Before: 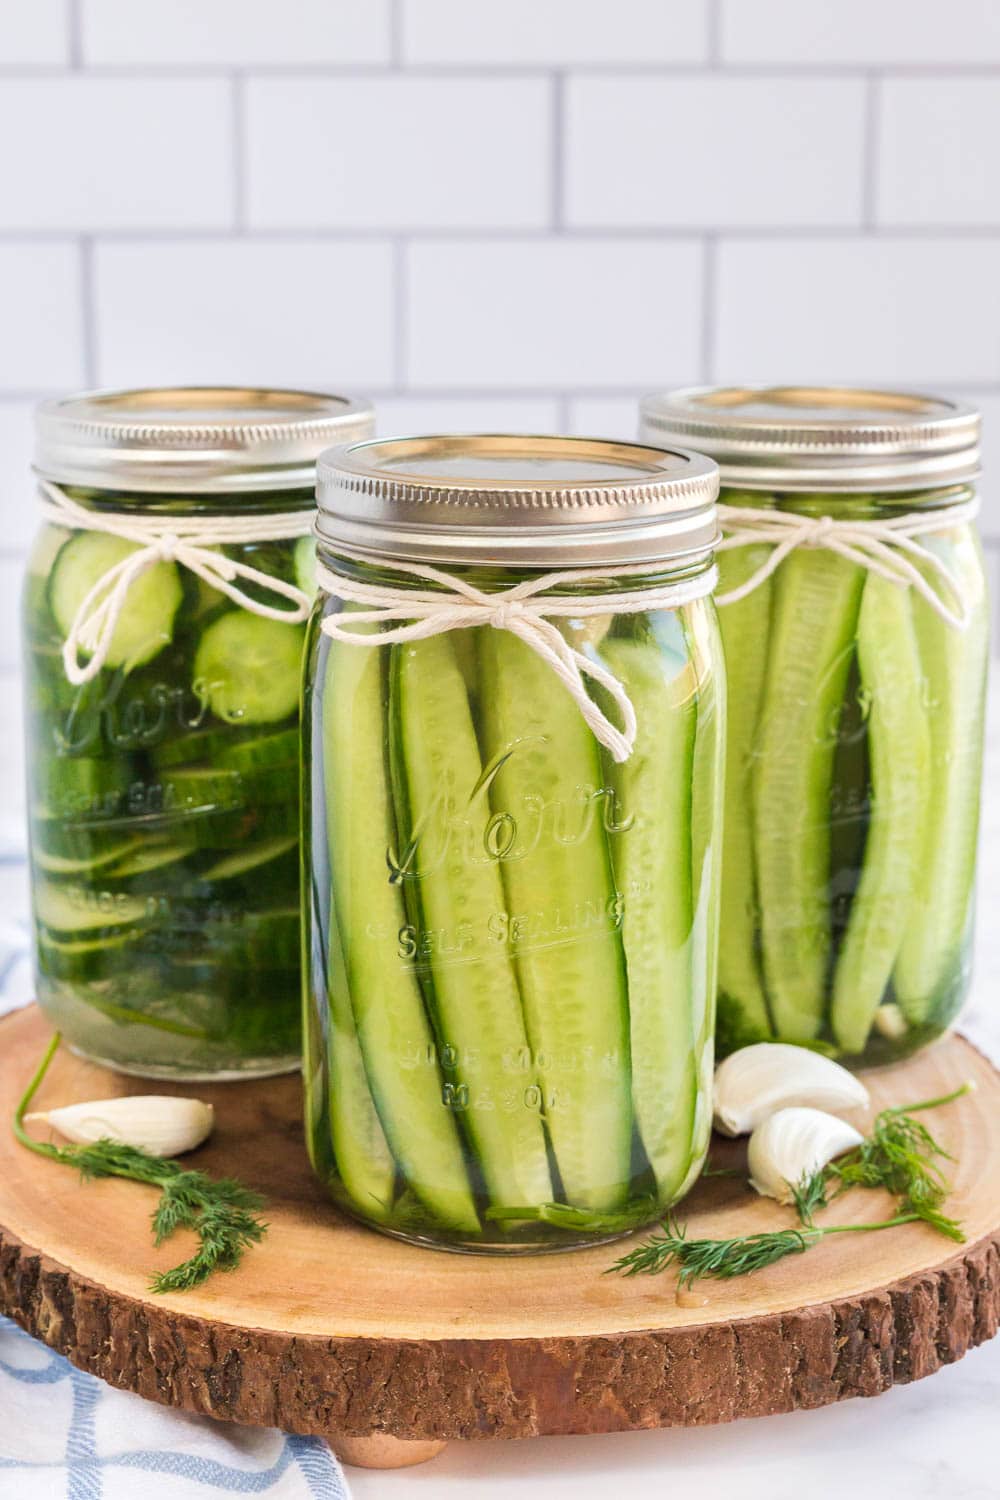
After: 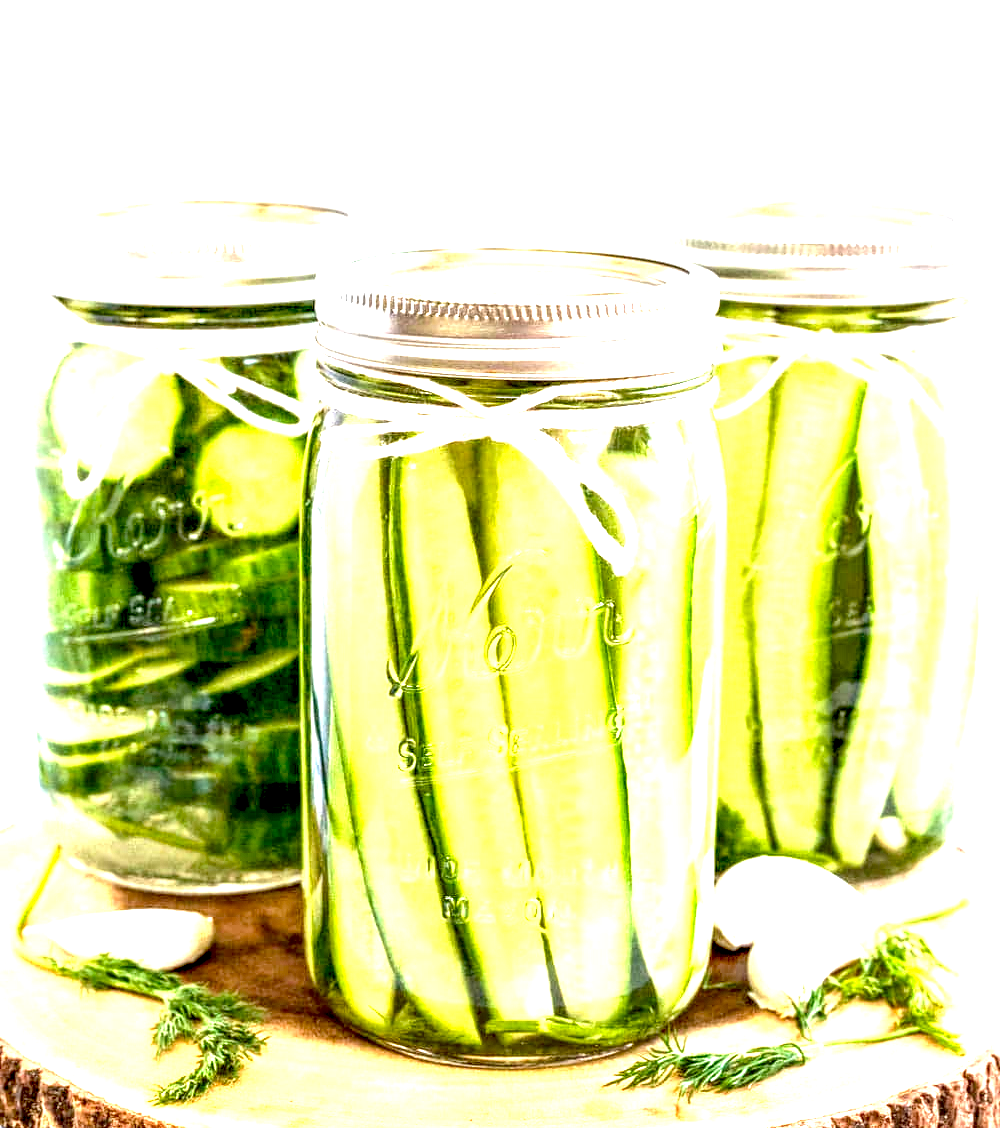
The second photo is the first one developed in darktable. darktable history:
local contrast: highlights 16%, detail 185%
crop and rotate: top 12.478%, bottom 12.288%
exposure: black level correction 0.014, exposure 1.765 EV, compensate highlight preservation false
